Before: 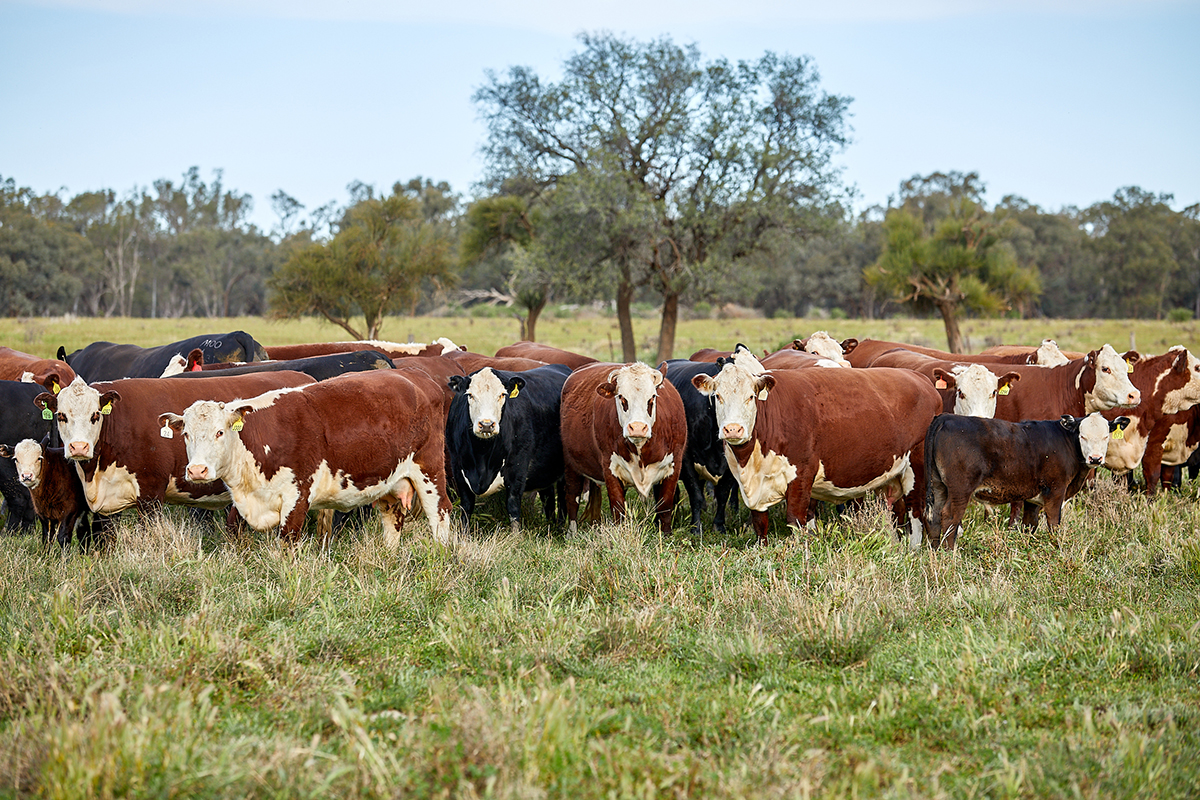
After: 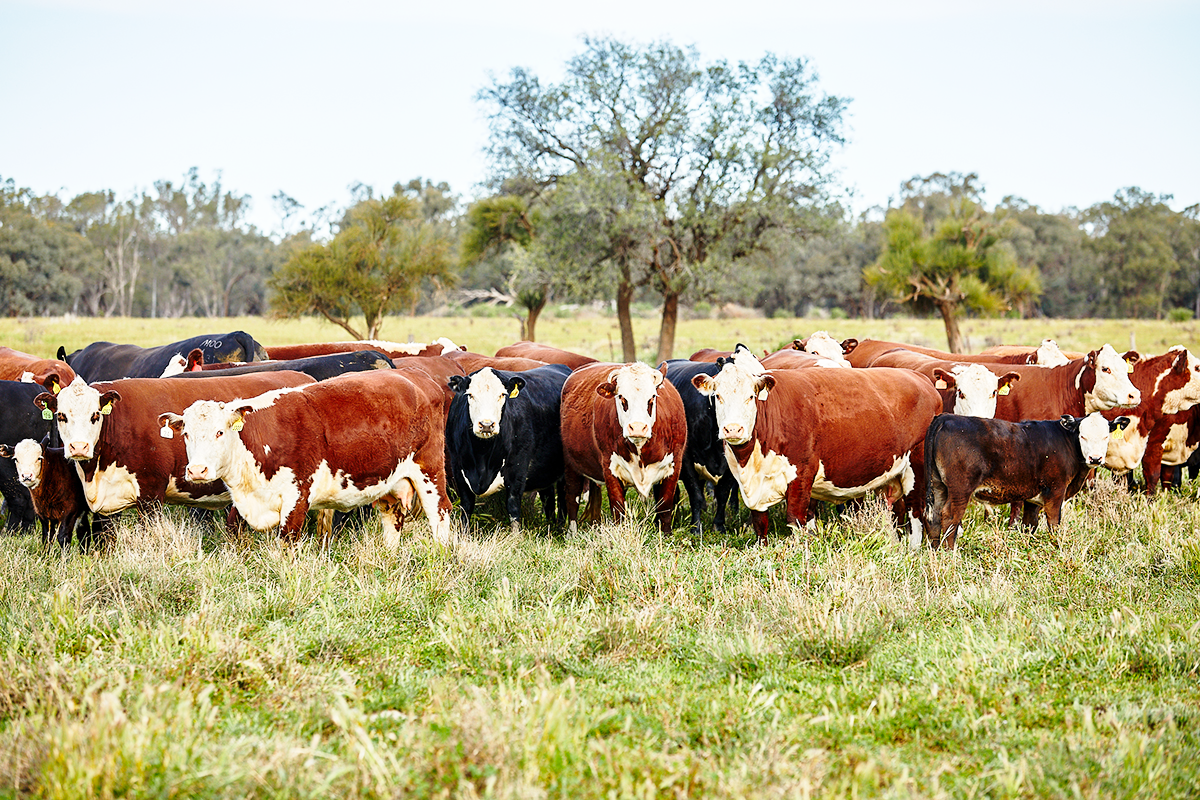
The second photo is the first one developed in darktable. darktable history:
base curve: curves: ch0 [(0, 0) (0.028, 0.03) (0.121, 0.232) (0.46, 0.748) (0.859, 0.968) (1, 1)], preserve colors none
white balance: red 1.009, blue 0.985
